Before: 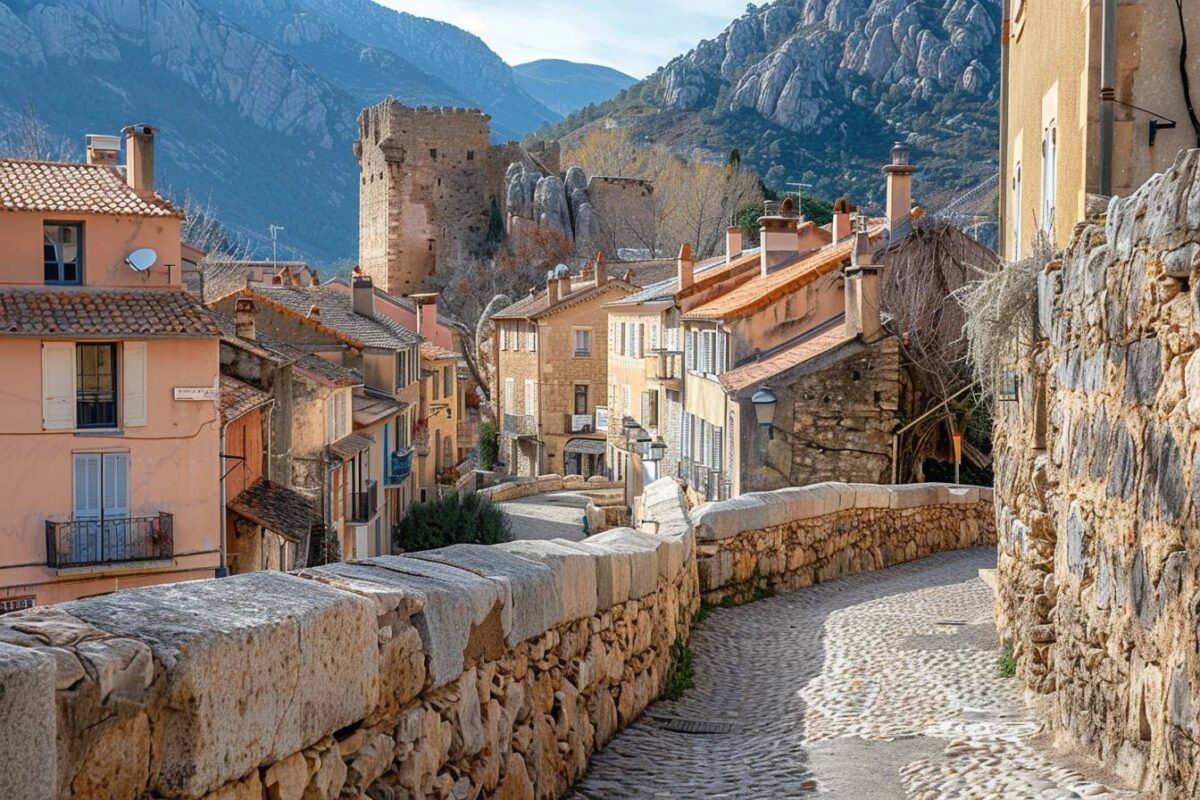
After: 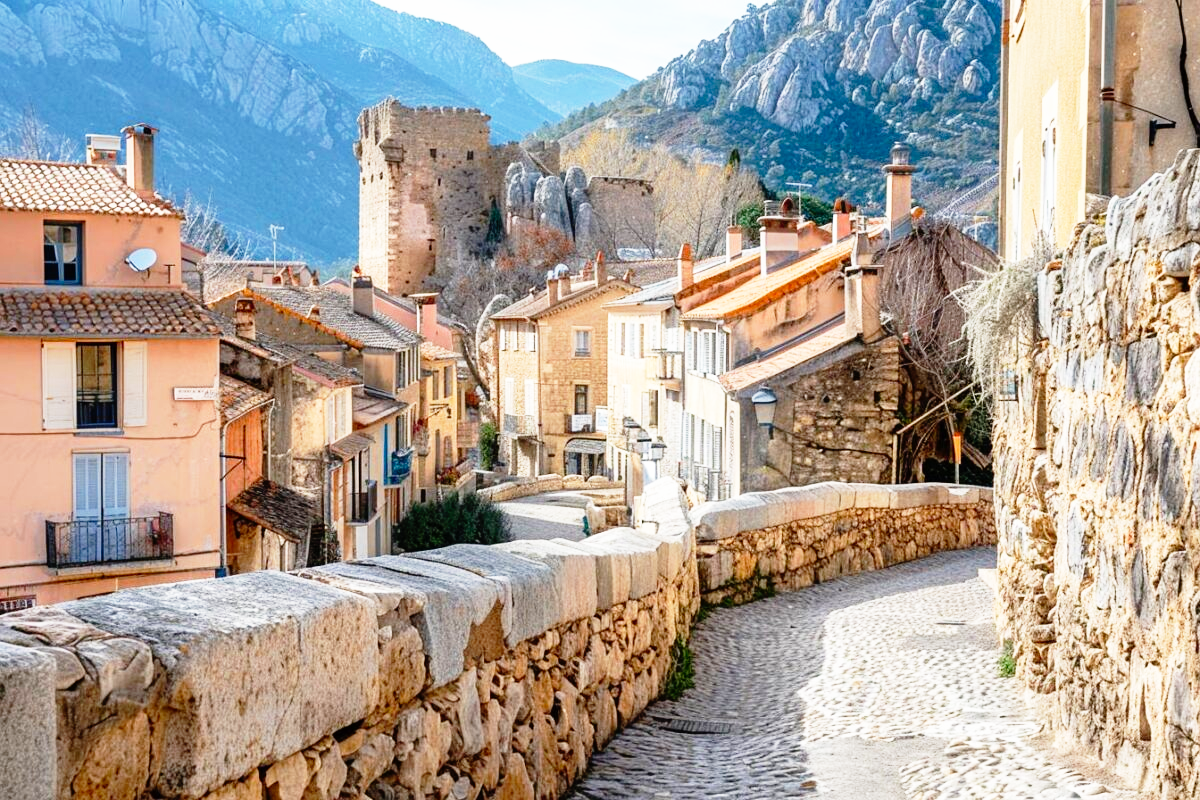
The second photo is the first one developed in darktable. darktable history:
exposure: exposure -0.157 EV, compensate highlight preservation false
base curve: curves: ch0 [(0, 0) (0.012, 0.01) (0.073, 0.168) (0.31, 0.711) (0.645, 0.957) (1, 1)], preserve colors none
